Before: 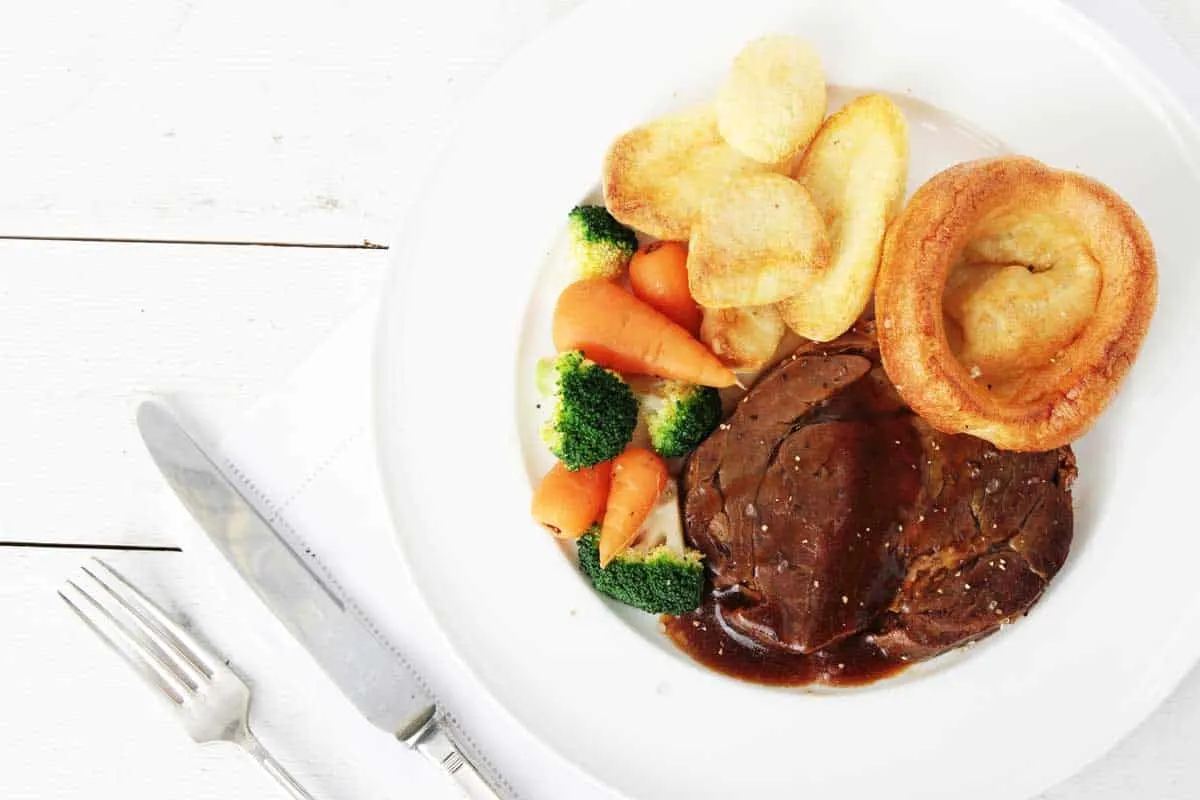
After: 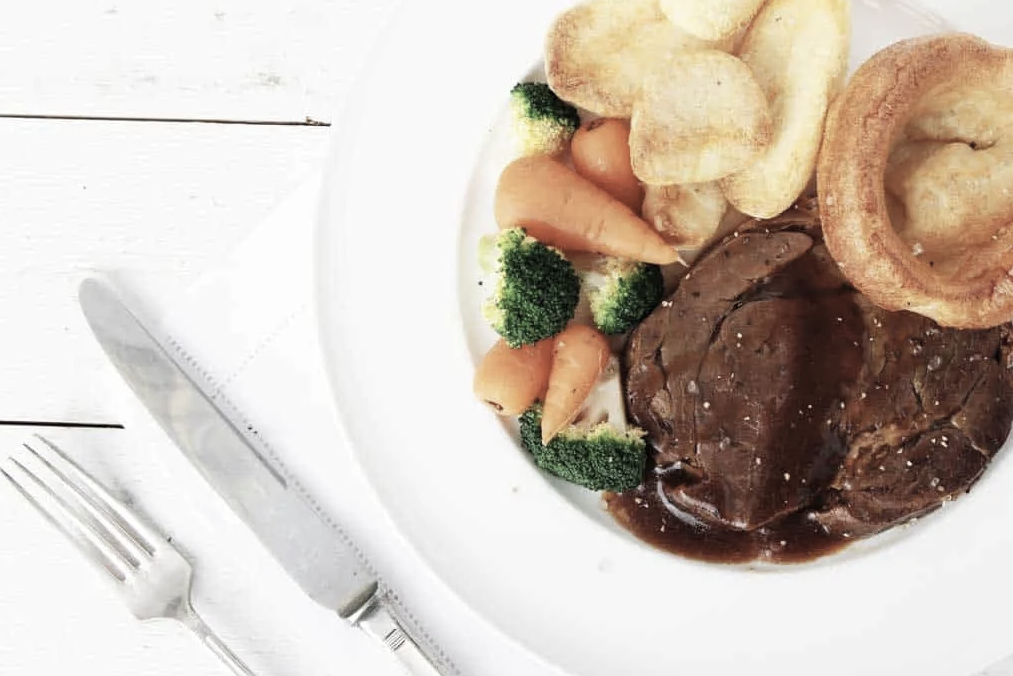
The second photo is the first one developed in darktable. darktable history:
crop and rotate: left 4.889%, top 15.474%, right 10.69%
color correction: highlights b* -0.031, saturation 0.532
